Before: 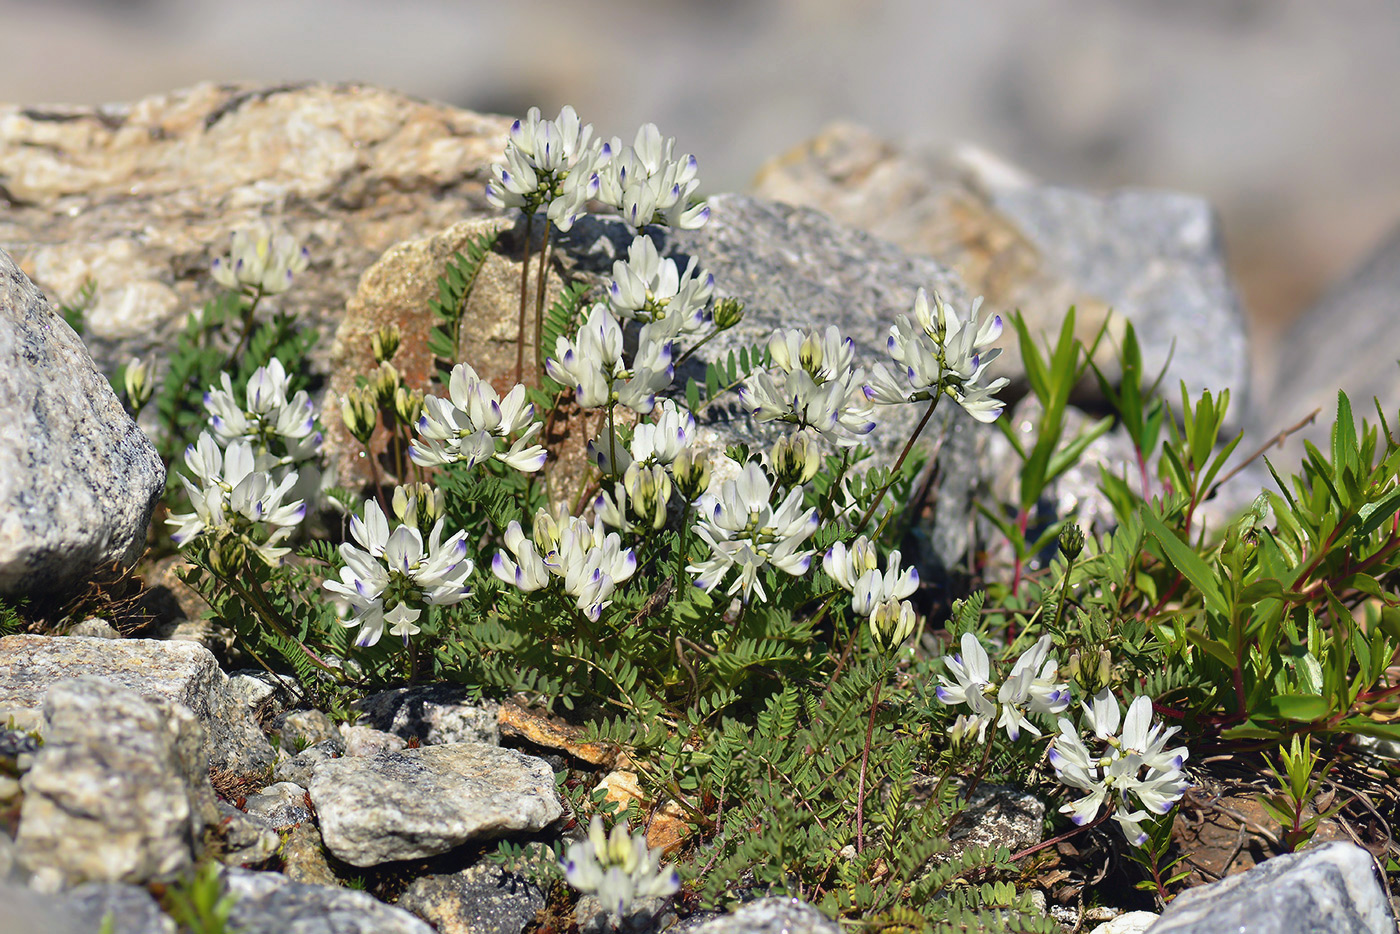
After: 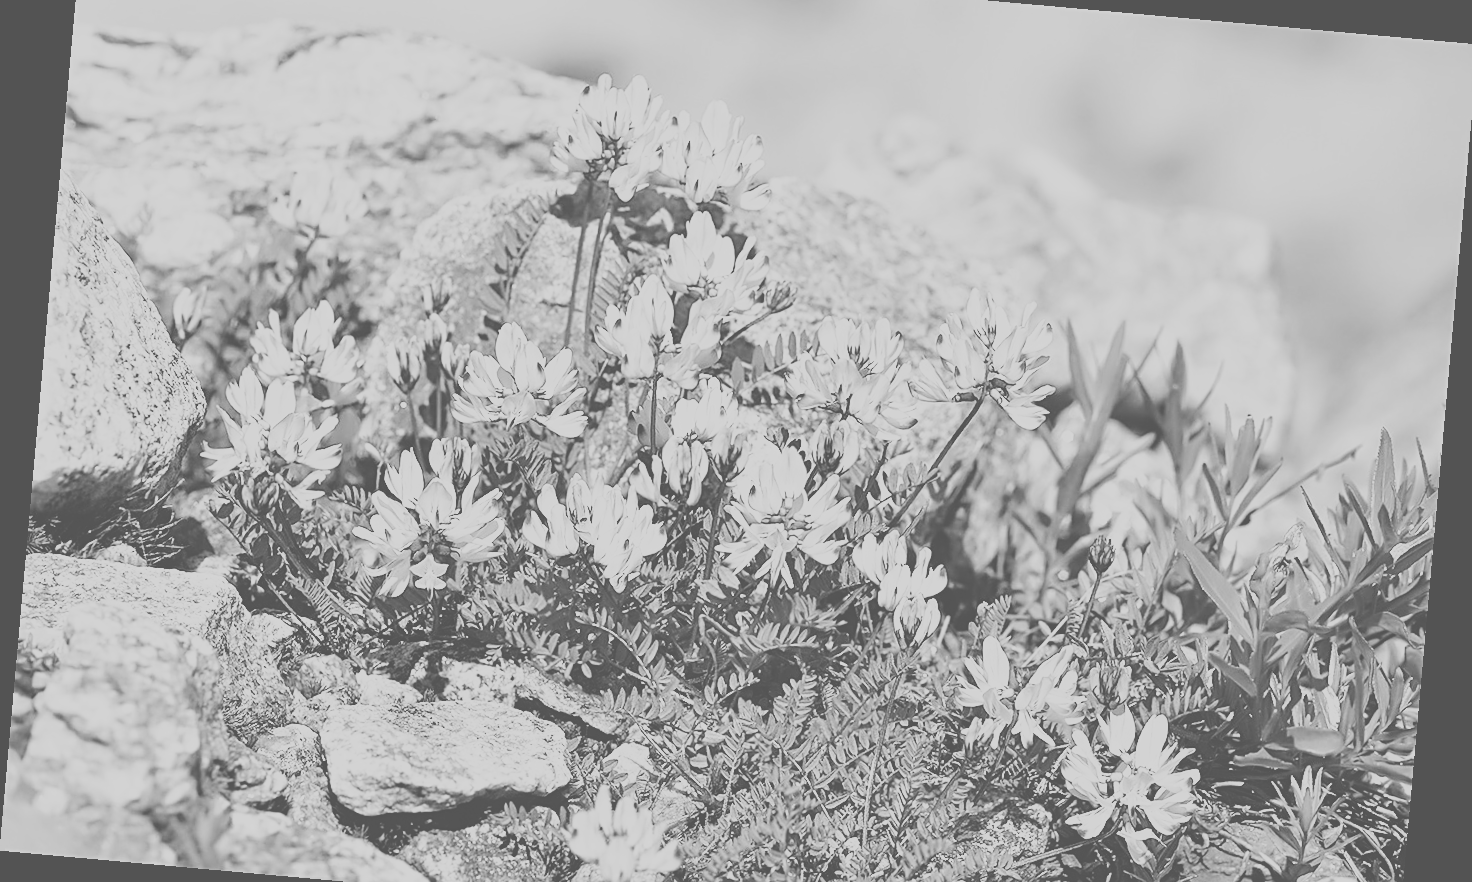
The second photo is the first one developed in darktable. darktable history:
color correction: saturation 0.5
sharpen: on, module defaults
crop: top 7.625%, bottom 8.027%
base curve: curves: ch0 [(0, 0) (0.007, 0.004) (0.027, 0.03) (0.046, 0.07) (0.207, 0.54) (0.442, 0.872) (0.673, 0.972) (1, 1)], preserve colors none
monochrome: on, module defaults
rotate and perspective: rotation 5.12°, automatic cropping off
colorize: hue 147.6°, saturation 65%, lightness 21.64%
